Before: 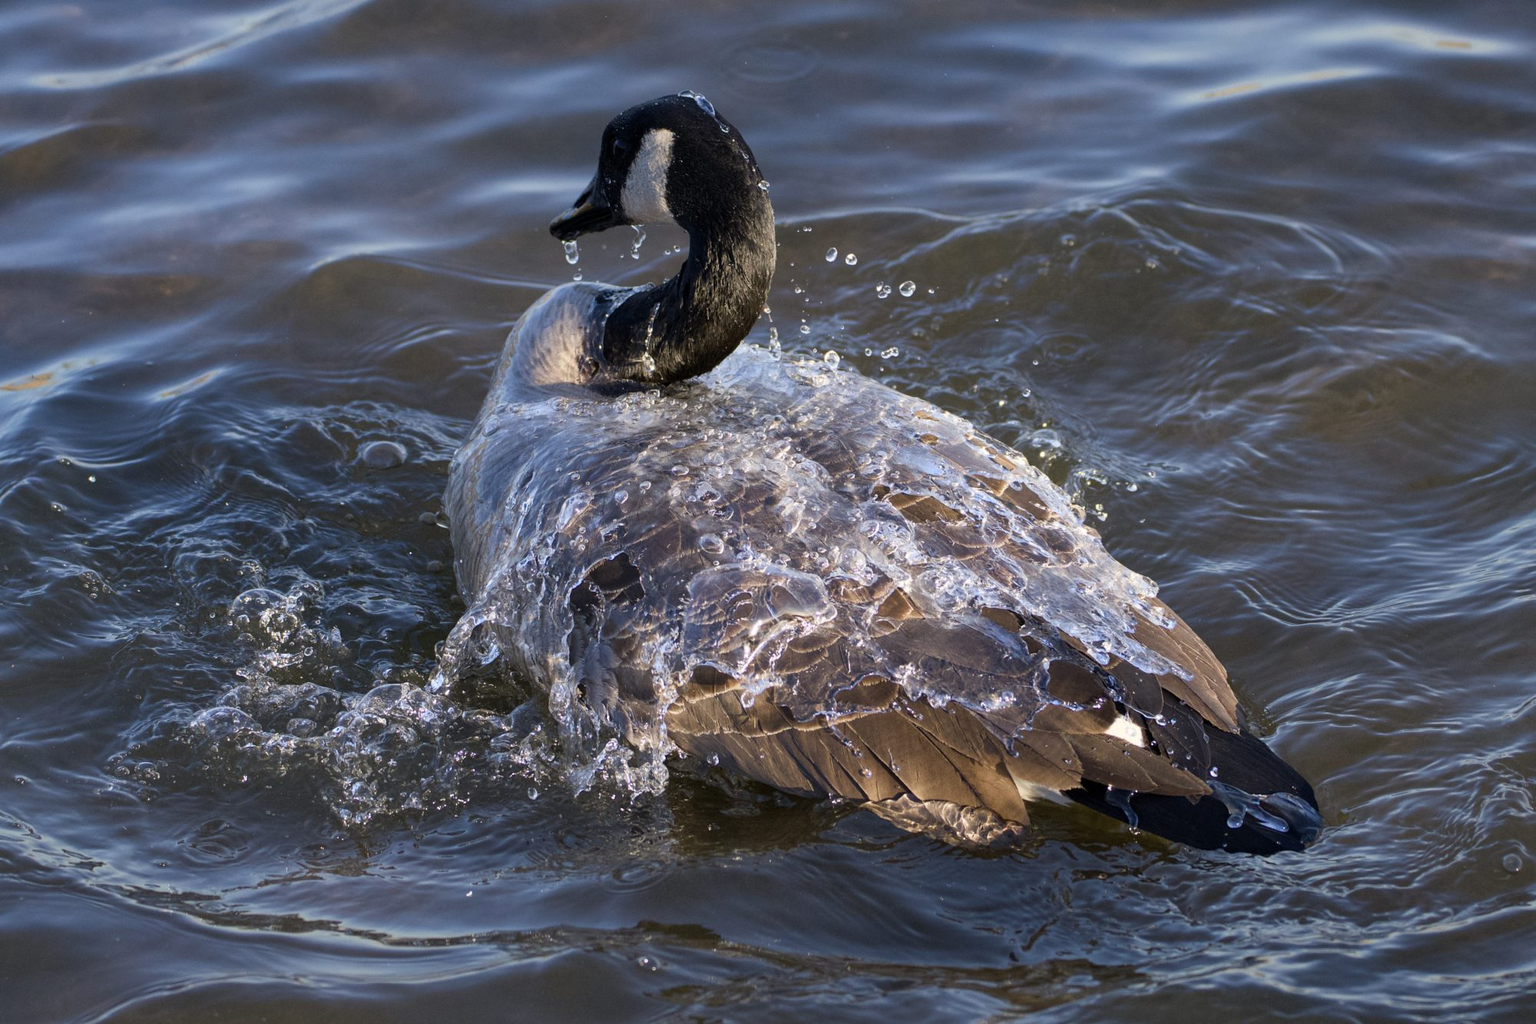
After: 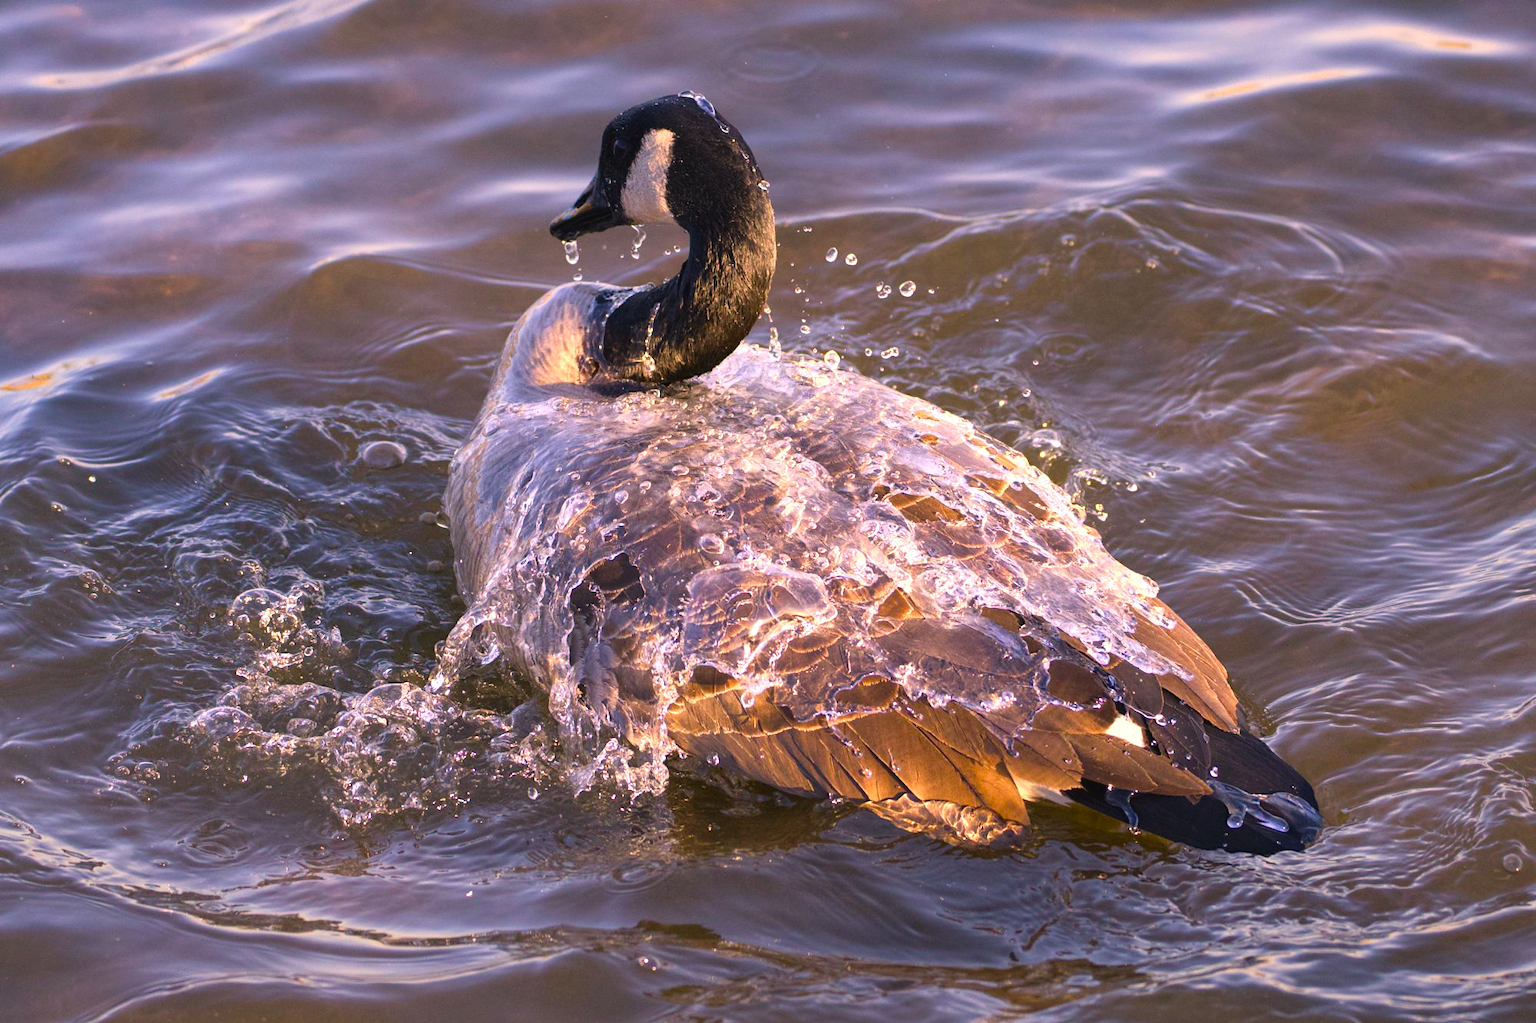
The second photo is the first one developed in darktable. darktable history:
exposure: black level correction -0.002, exposure 0.709 EV, compensate exposure bias true, compensate highlight preservation false
color balance rgb: perceptual saturation grading › global saturation 30.987%
color correction: highlights a* 20.94, highlights b* 19.65
